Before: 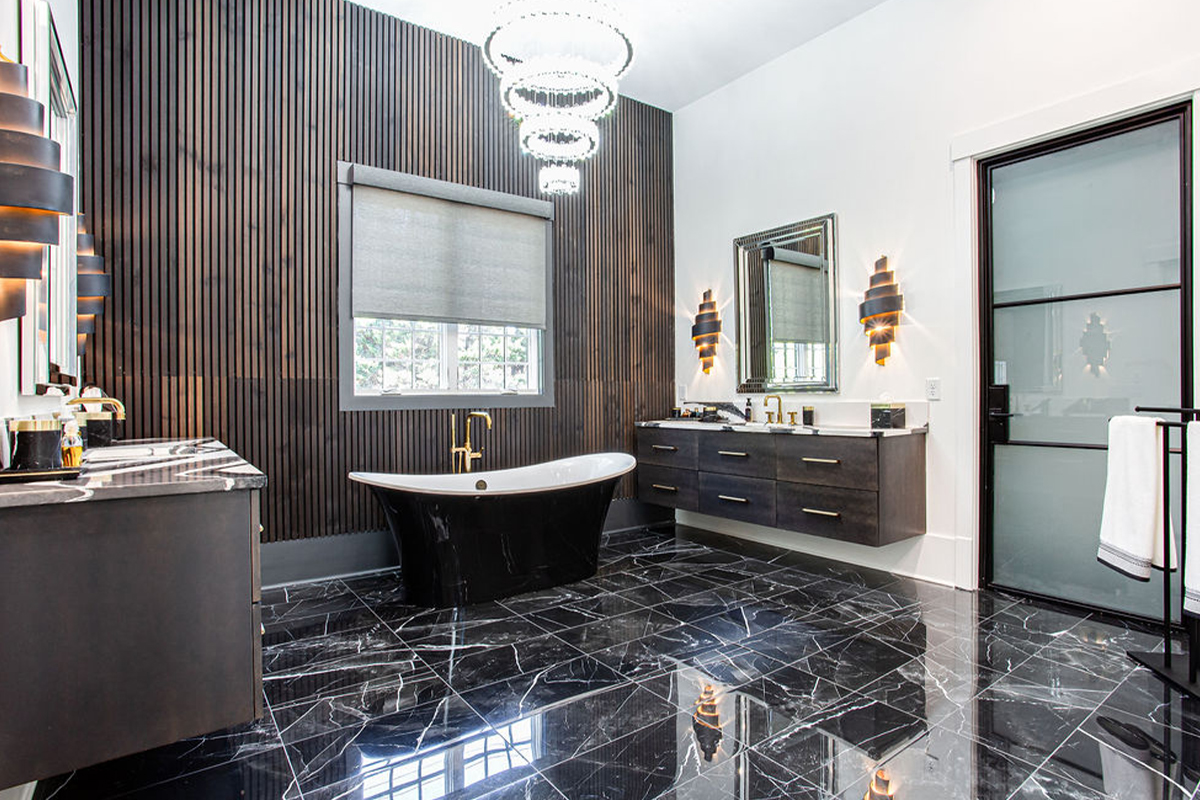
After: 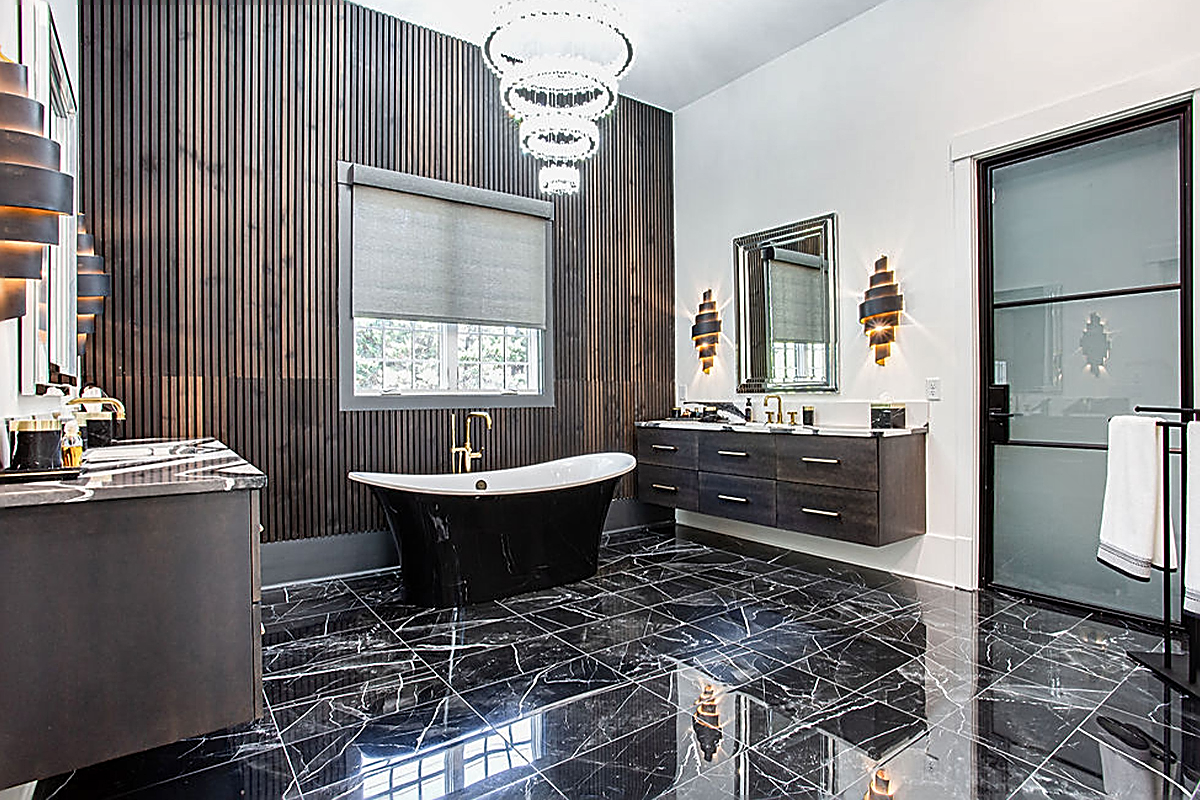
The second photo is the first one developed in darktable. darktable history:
shadows and highlights: shadows 43.71, white point adjustment -1.46, soften with gaussian
sharpen: radius 1.685, amount 1.294
